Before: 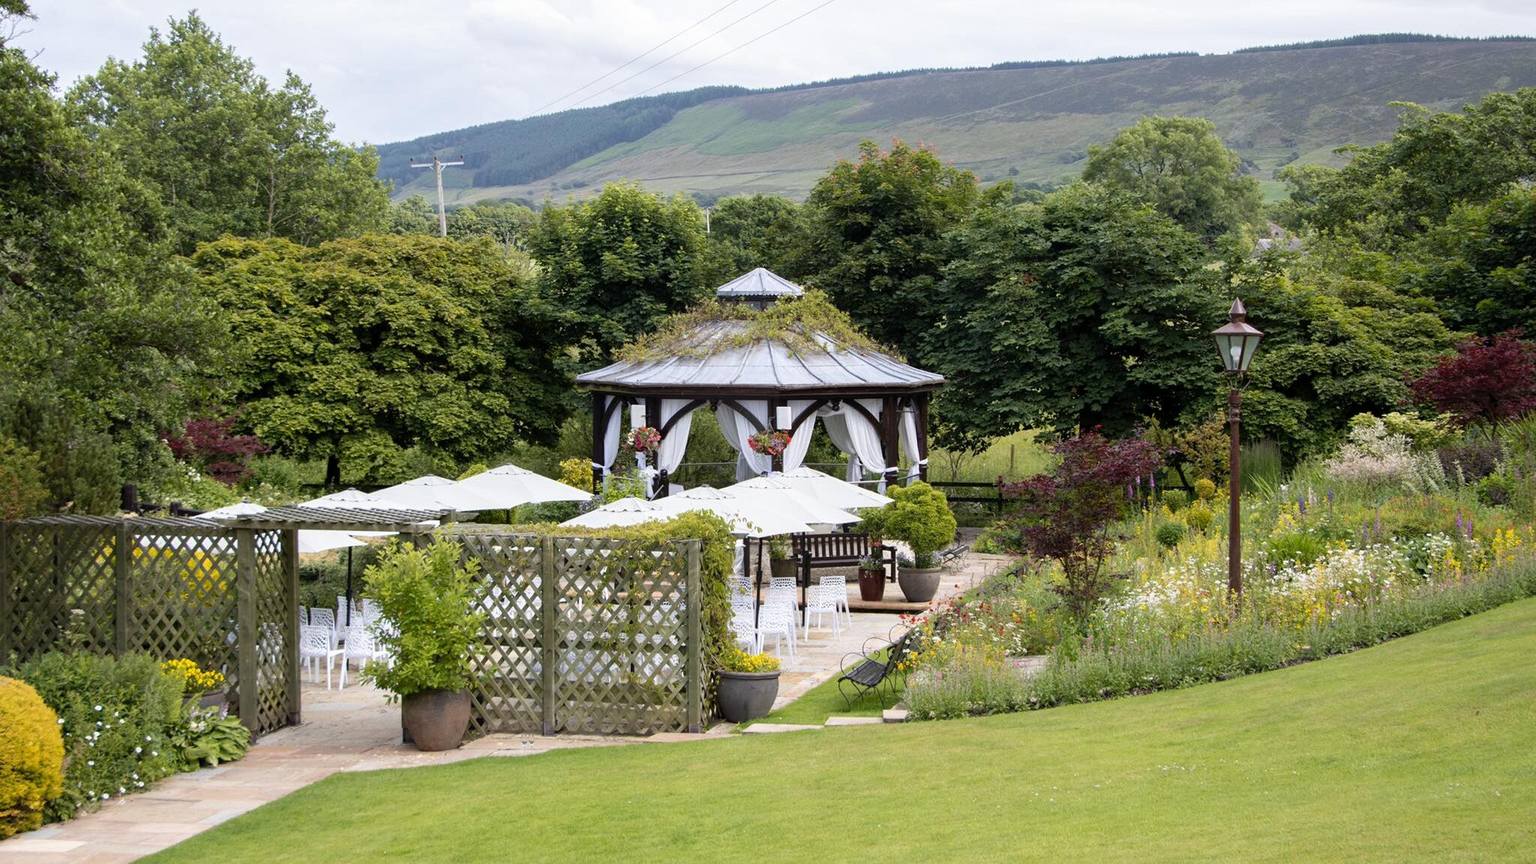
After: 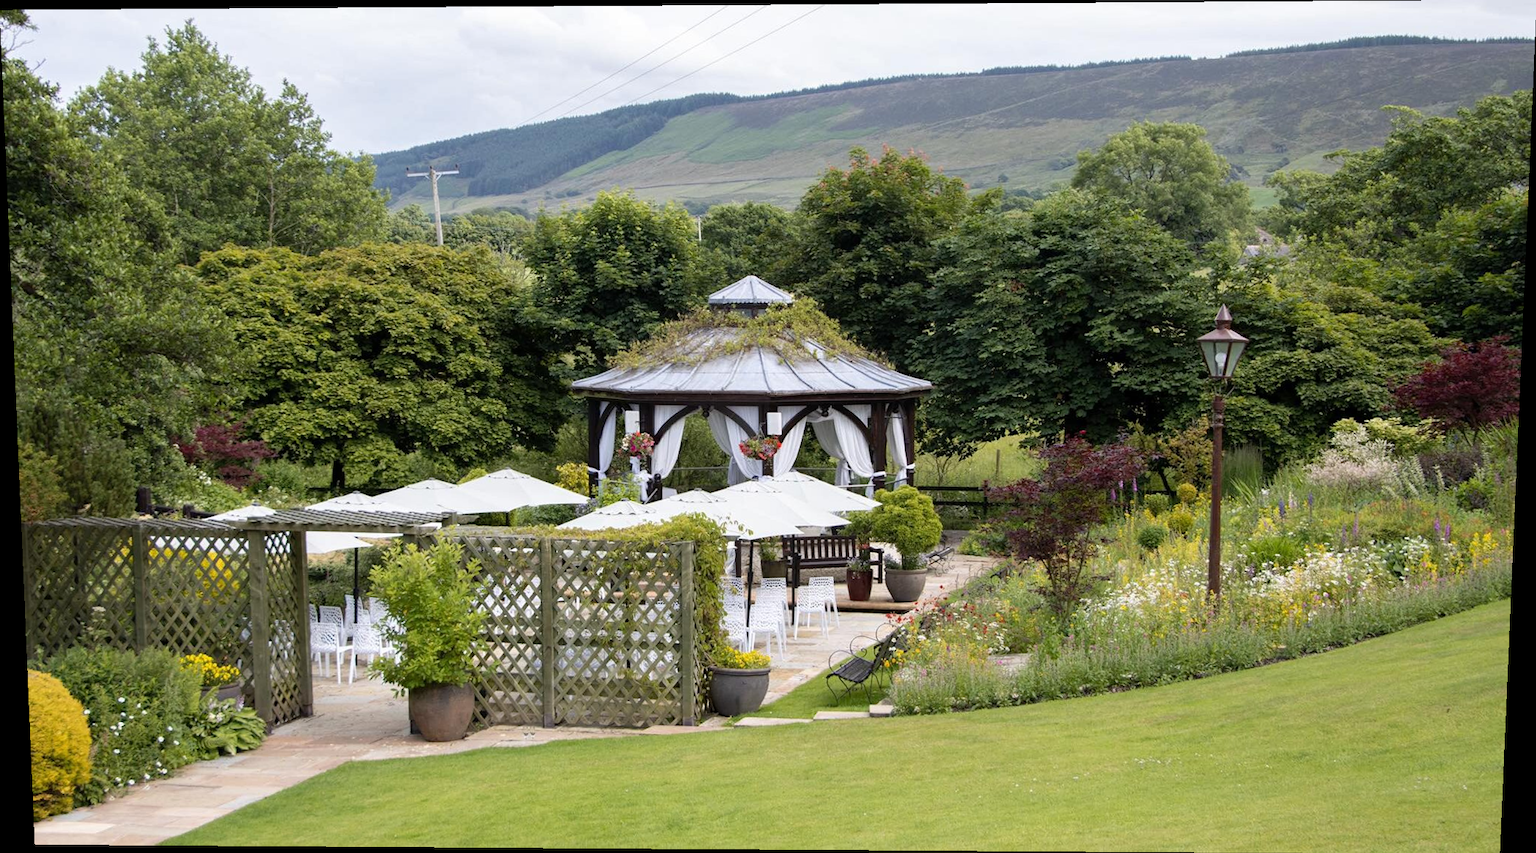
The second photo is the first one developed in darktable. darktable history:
shadows and highlights: shadows 5, soften with gaussian
rotate and perspective: lens shift (vertical) 0.048, lens shift (horizontal) -0.024, automatic cropping off
